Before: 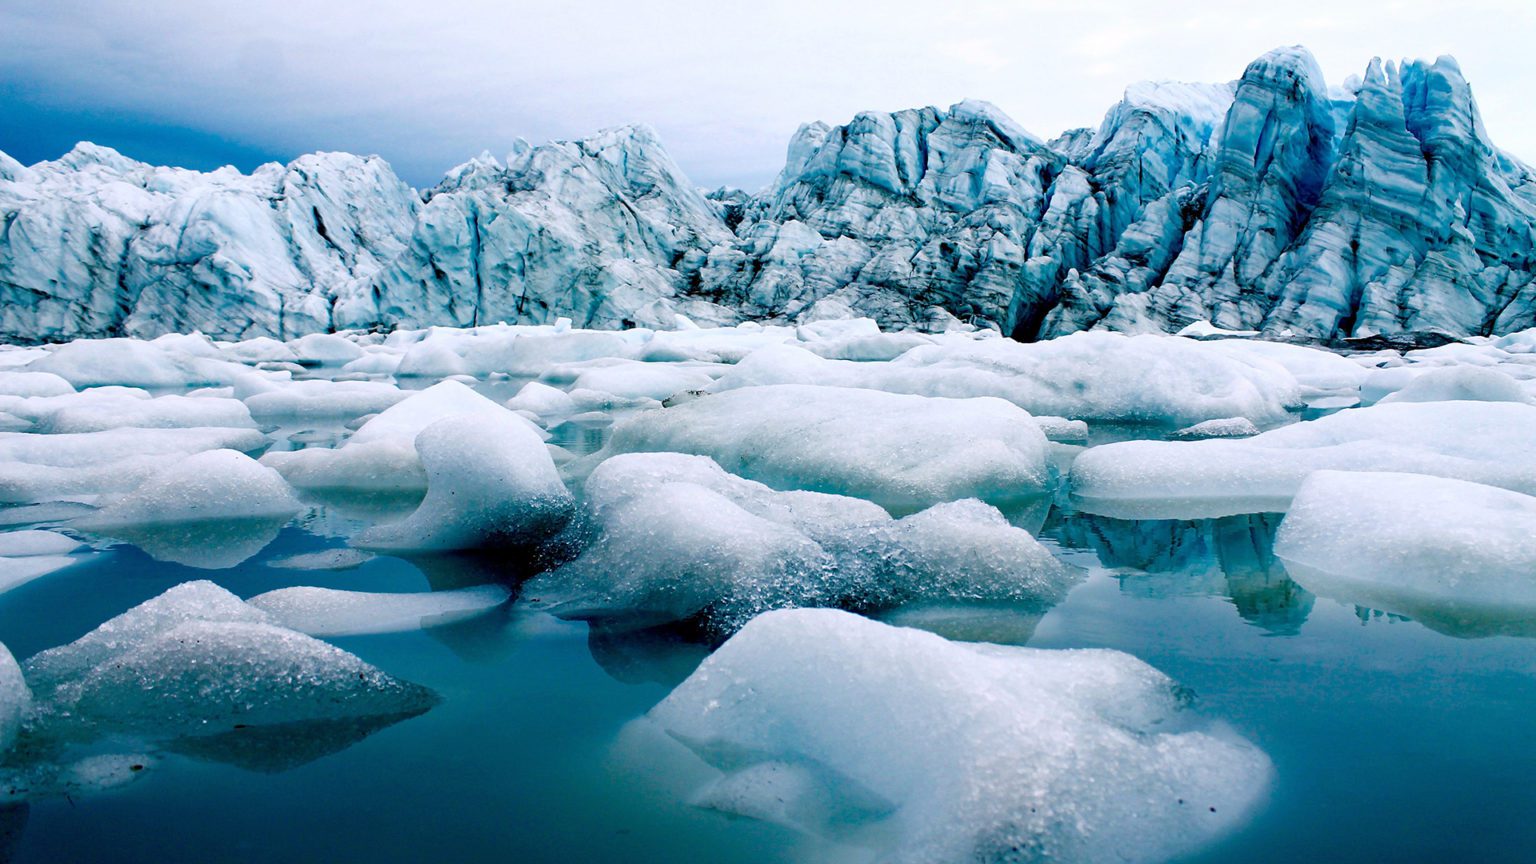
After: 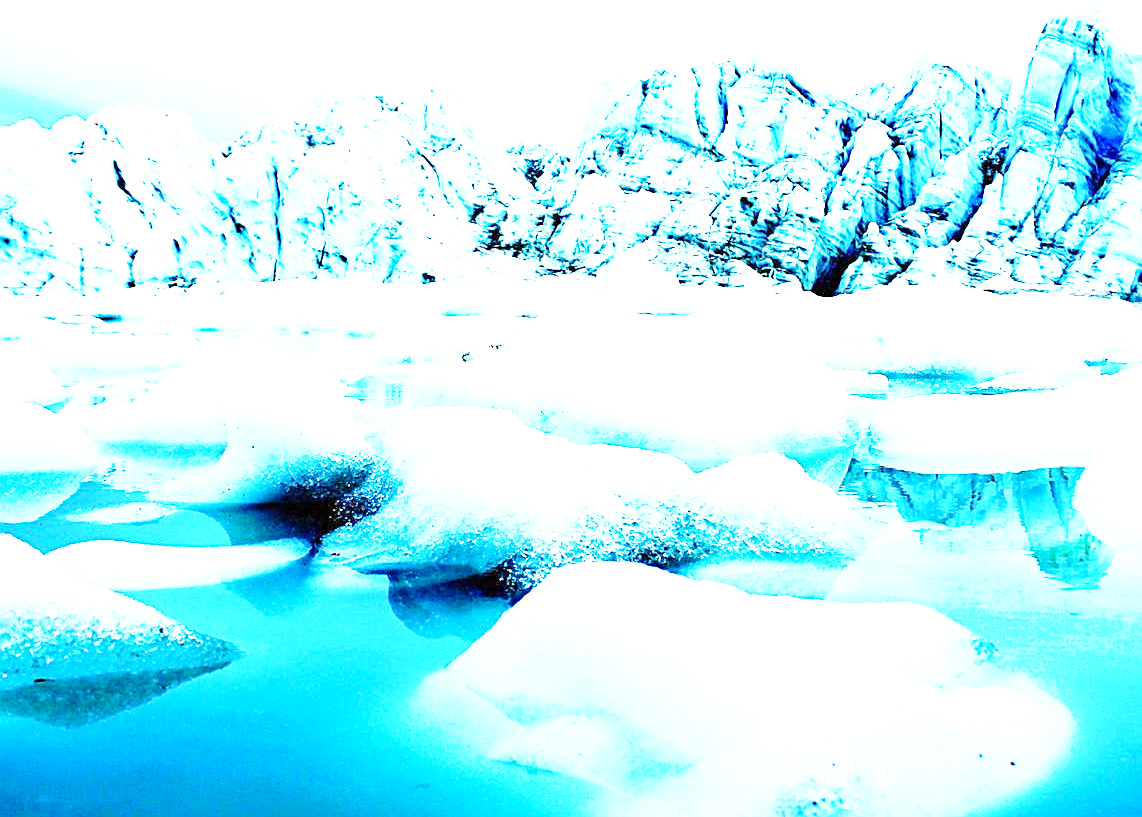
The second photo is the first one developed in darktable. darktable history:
crop and rotate: left 13.046%, top 5.412%, right 12.545%
sharpen: on, module defaults
base curve: curves: ch0 [(0, 0) (0.028, 0.03) (0.121, 0.232) (0.46, 0.748) (0.859, 0.968) (1, 1)], preserve colors none
exposure: exposure 2.009 EV, compensate highlight preservation false
color zones: curves: ch2 [(0, 0.5) (0.084, 0.497) (0.323, 0.335) (0.4, 0.497) (1, 0.5)], mix 22.21%
contrast brightness saturation: contrast 0.196, brightness 0.165, saturation 0.222
tone equalizer: edges refinement/feathering 500, mask exposure compensation -1.57 EV, preserve details no
